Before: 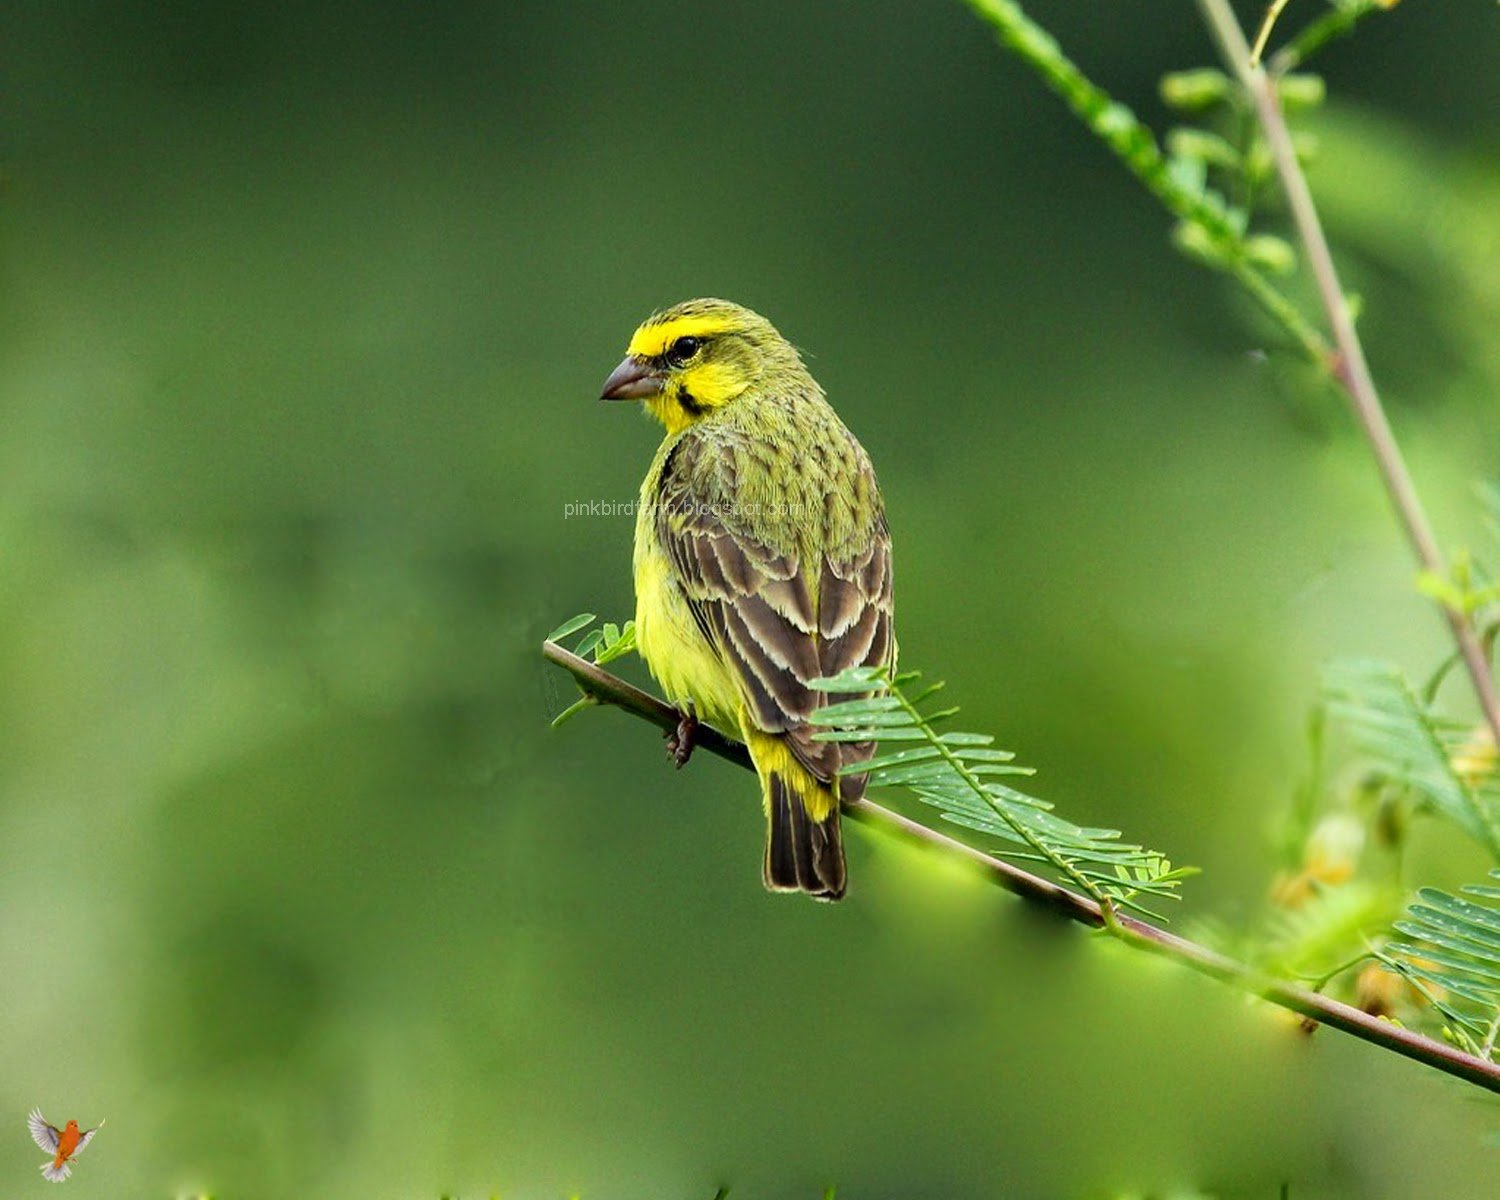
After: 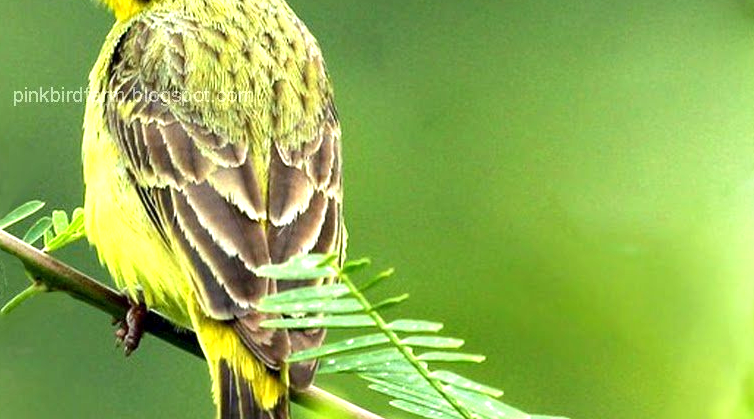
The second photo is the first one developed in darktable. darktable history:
crop: left 36.783%, top 34.451%, right 12.912%, bottom 30.623%
exposure: black level correction 0.001, exposure 0.954 EV, compensate highlight preservation false
